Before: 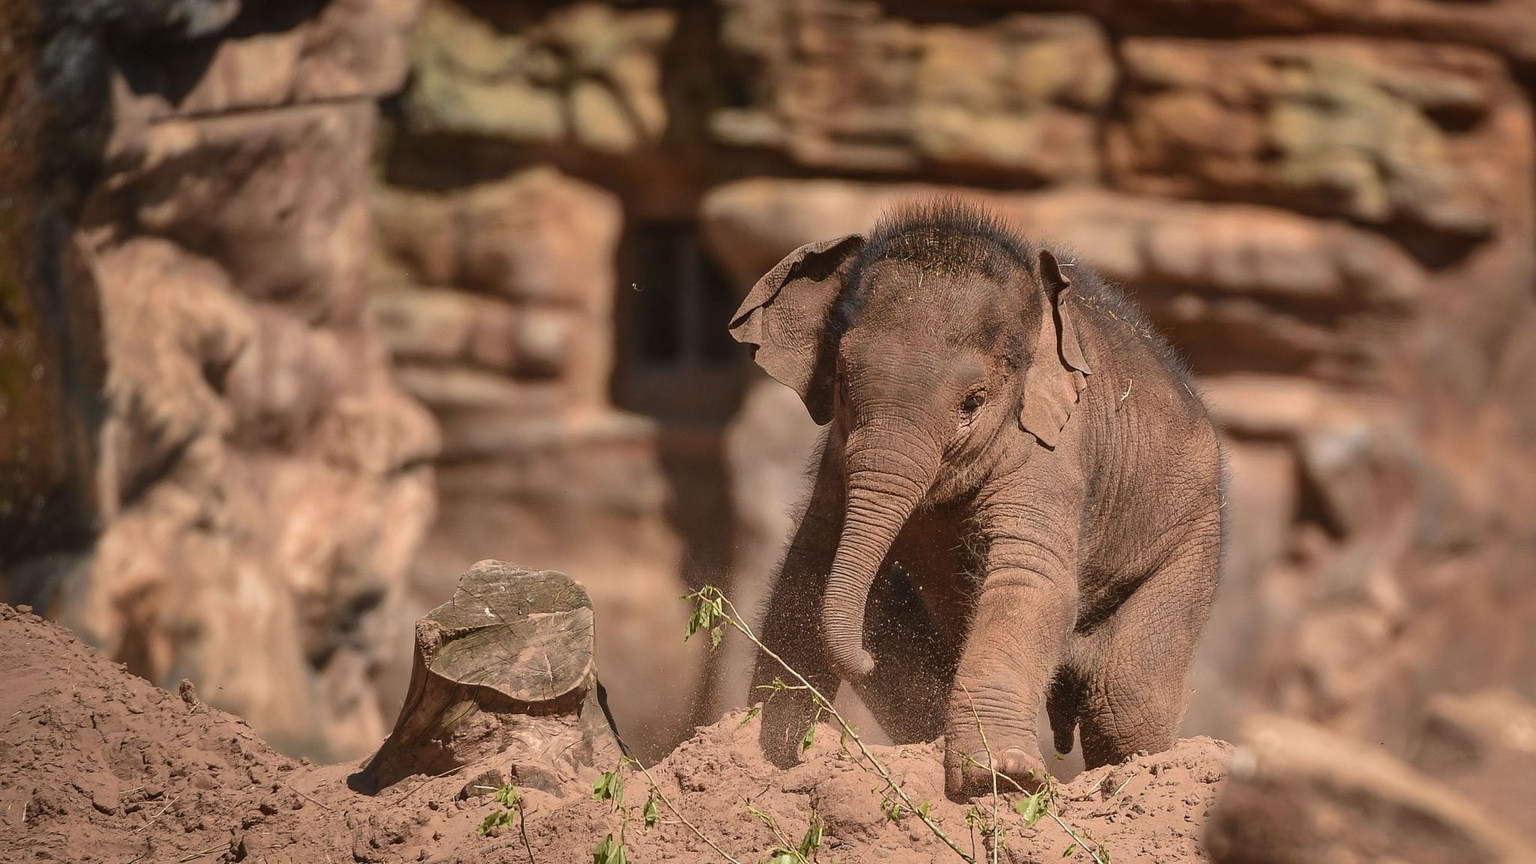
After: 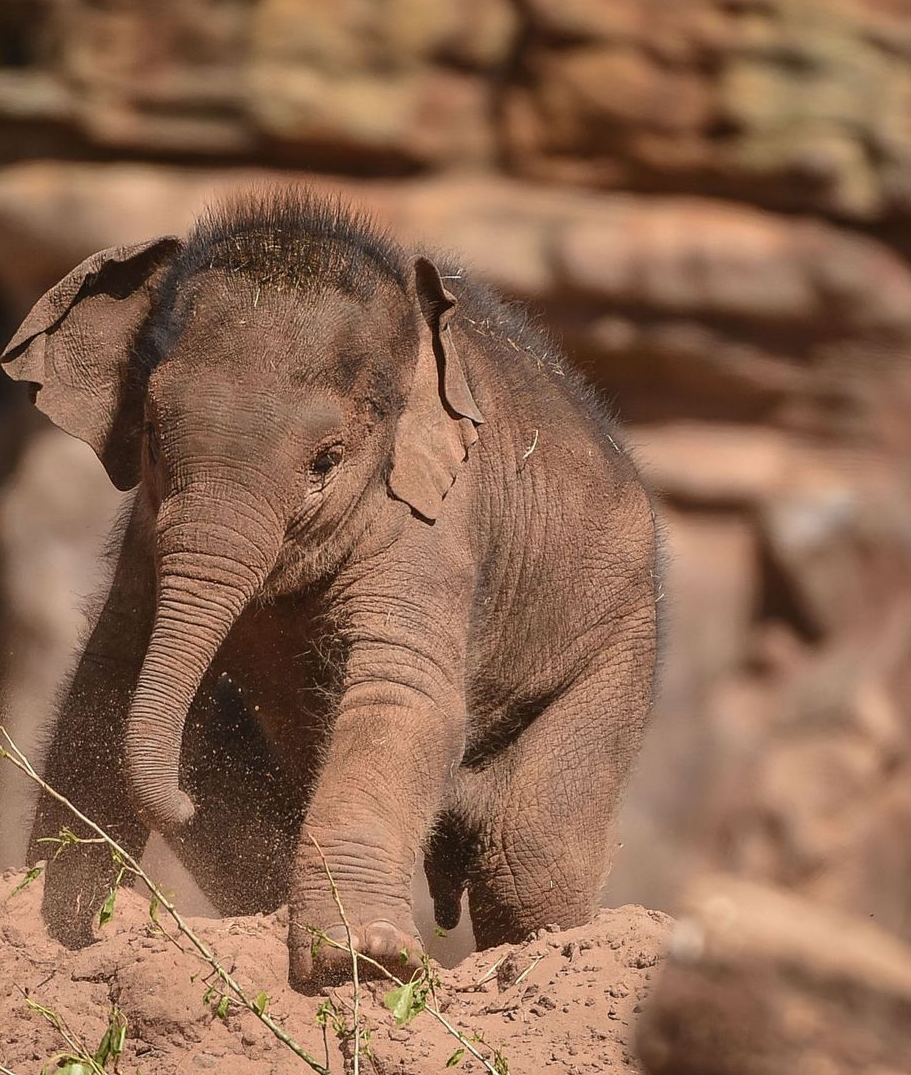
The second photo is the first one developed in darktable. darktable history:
crop: left 47.417%, top 6.673%, right 8.081%
